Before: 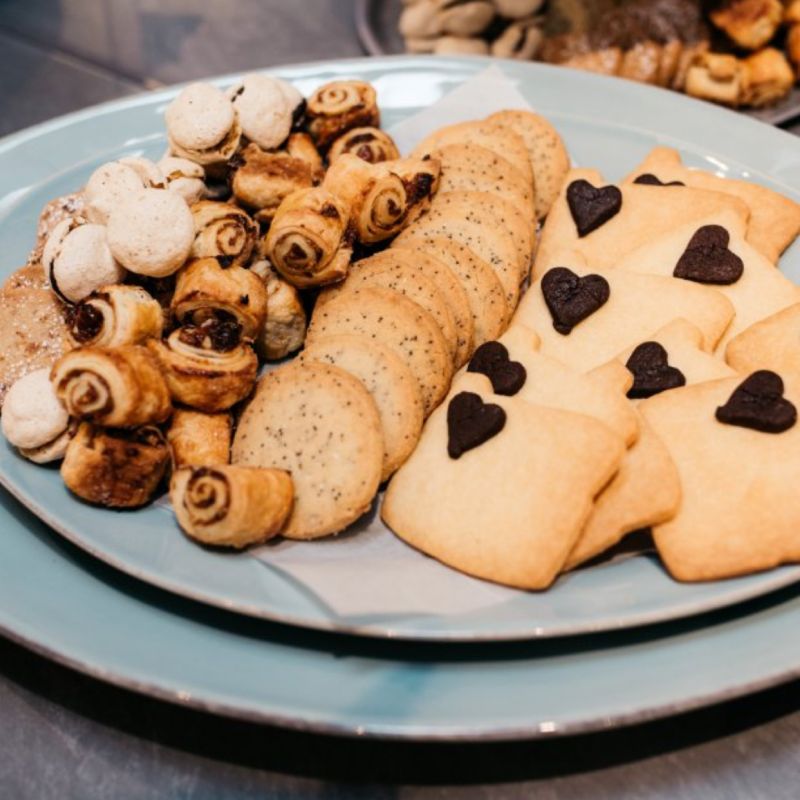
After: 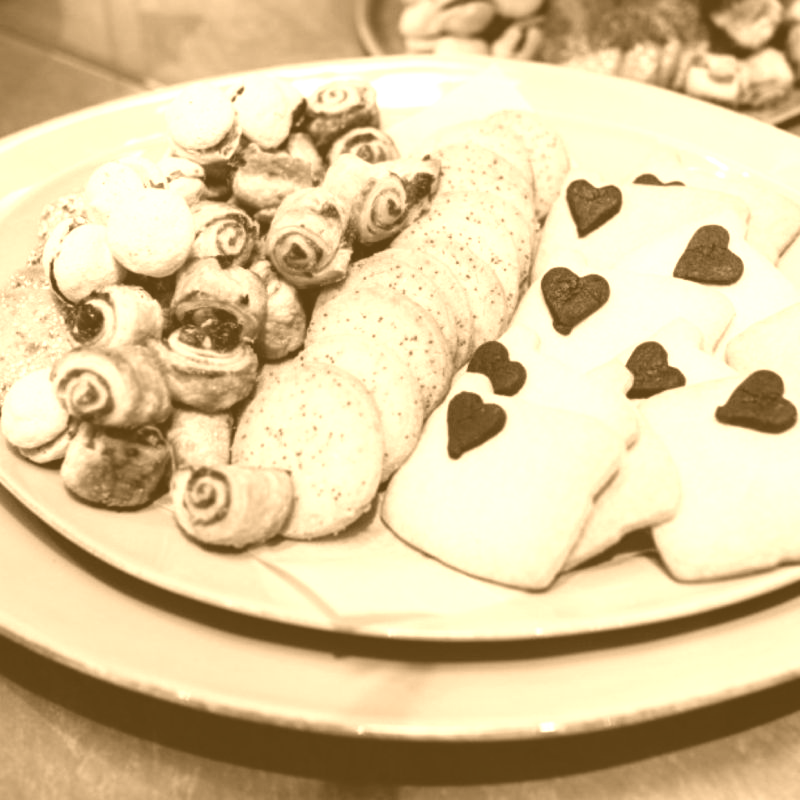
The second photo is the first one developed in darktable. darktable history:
shadows and highlights: shadows 32, highlights -32, soften with gaussian
colorize: hue 28.8°, source mix 100%
